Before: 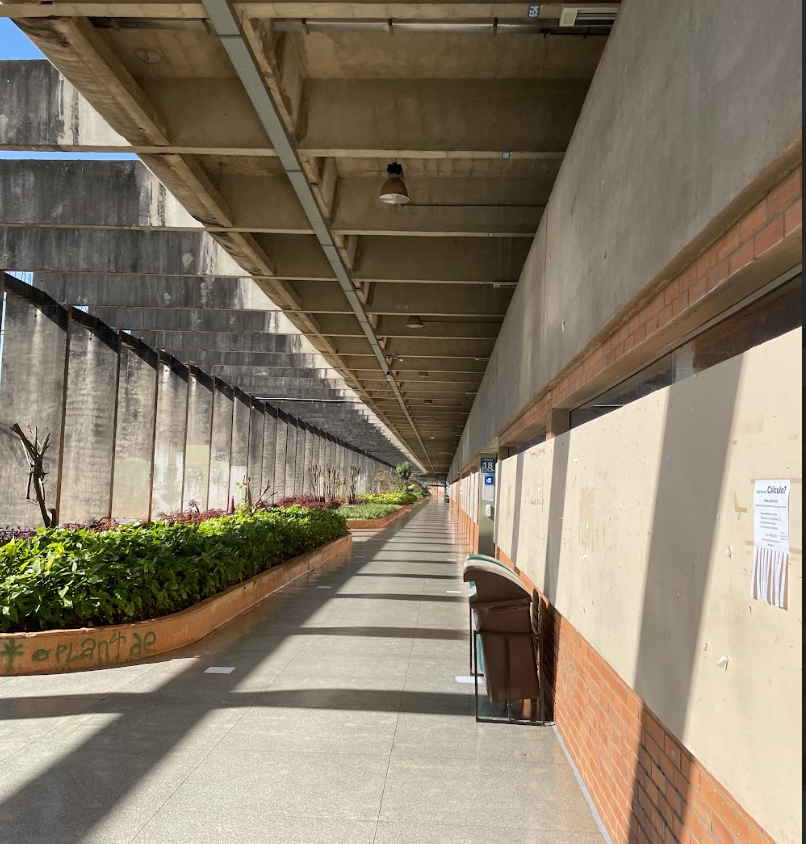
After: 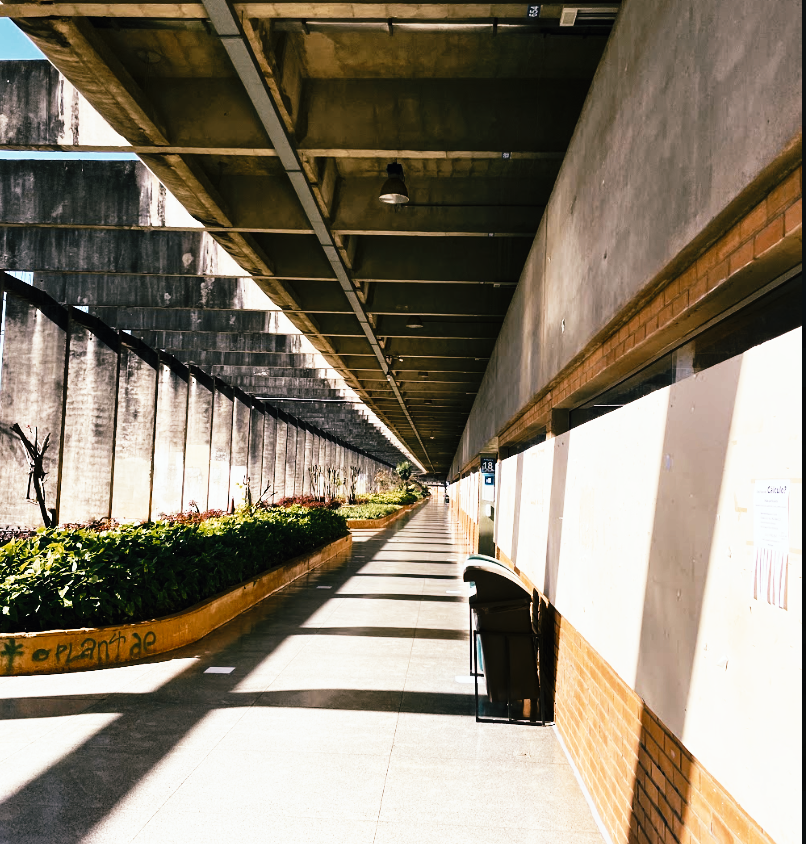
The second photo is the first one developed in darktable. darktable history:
tone curve: curves: ch0 [(0, 0) (0.003, 0.003) (0.011, 0.006) (0.025, 0.01) (0.044, 0.015) (0.069, 0.02) (0.1, 0.027) (0.136, 0.036) (0.177, 0.05) (0.224, 0.07) (0.277, 0.12) (0.335, 0.208) (0.399, 0.334) (0.468, 0.473) (0.543, 0.636) (0.623, 0.795) (0.709, 0.907) (0.801, 0.97) (0.898, 0.989) (1, 1)], preserve colors none
color look up table: target L [83.43, 93.94, 70.31, 53.95, 64.65, 63.52, 64.66, 69.5, 47.44, 39.23, 38.37, 30.21, 21.08, 4.522, 200.02, 82.64, 68.54, 59.7, 52.48, 49.49, 41.58, 37.49, 35.54, 31.47, 31.43, 15.68, 84.35, 69.21, 69.55, 54.91, 41.43, 50.13, 45.9, 41.59, 36, 32.7, 33.41, 34.55, 27.67, 27.36, 30.19, 6.124, 93.48, 54.73, 77.14, 73.08, 50.42, 49.34, 34.94], target a [-0.604, -7.218, -1.818, -16.18, 1.68, -23.55, -14.96, -4.564, -23.69, -11.26, -7.519, -16.54, -23.69, -1.004, 0, 3.375, 4.995, 11.75, 5.916, 19.69, 34.11, 26.91, 1.91, 17.41, 17.89, -0.706, 7.163, 16.6, 17.97, -8.412, 34.49, 31.18, 40.47, 27.74, 30.66, 26.96, -0.127, -1.895, 22.75, -4.21, -0.198, 3.697, -22.73, -14.66, -10.38, -16.22, -11.8, -12.6, -4.636], target b [16.43, 17.82, 38.82, -6.848, 40.02, -11.36, 20.35, 22.74, 22.15, -4.145, 9.084, 8.207, 9.483, -3.218, 0, 7.773, 35.18, 12.33, 31.03, 30.8, 3.911, 30.86, 30.34, 33.58, 36.87, 3.923, -3.057, -5.652, -15.72, -22.38, -16.75, -15.67, -26.42, 1.15, -25.47, -5.094, -17.27, -15.73, -23.77, -12.82, -15.33, -13.14, -9.985, -11.52, -15.38, -10.08, -11.47, -9.509, -9.39], num patches 49
